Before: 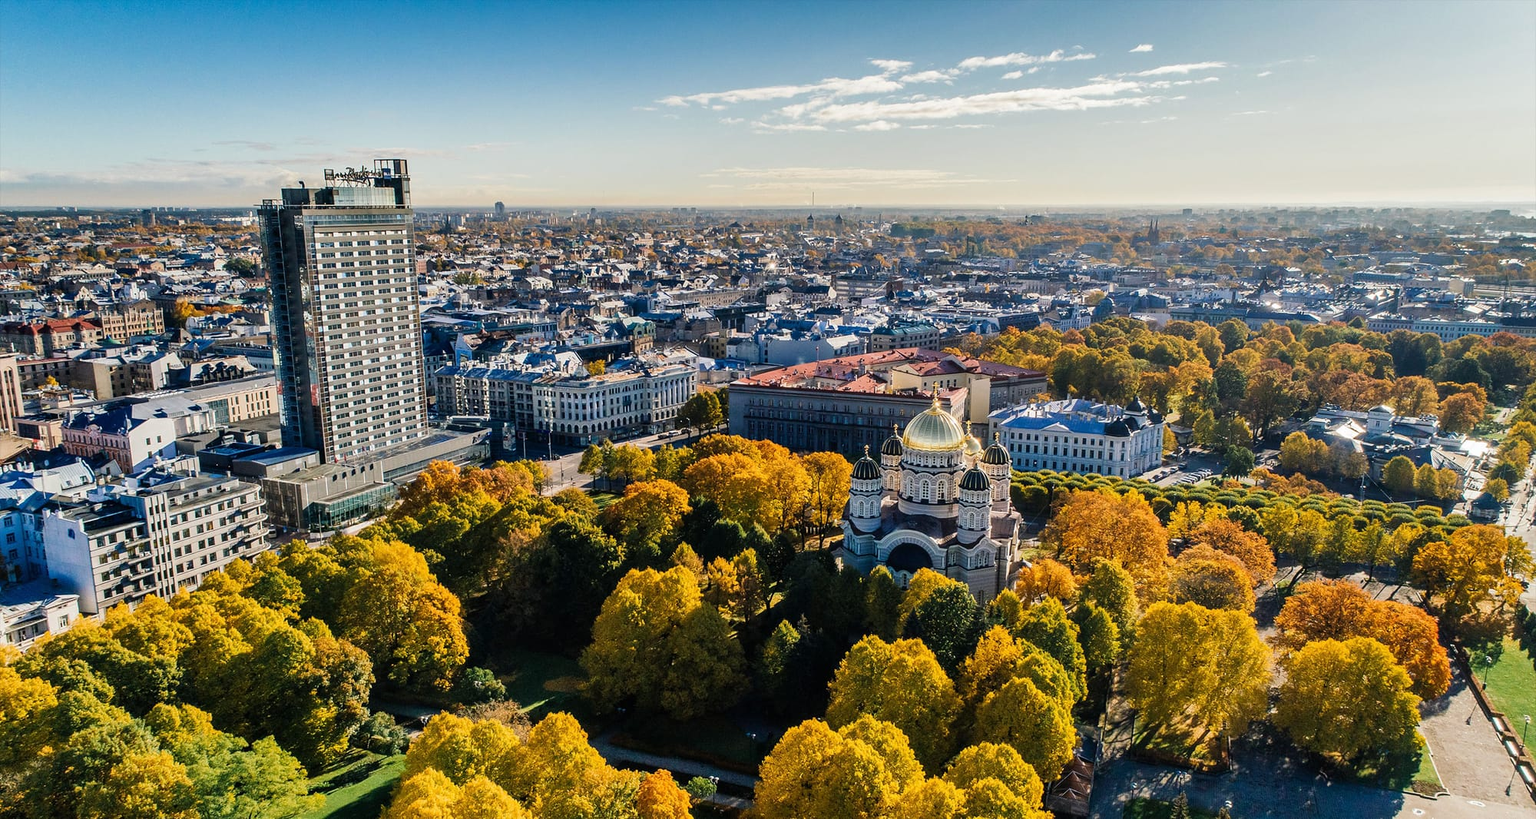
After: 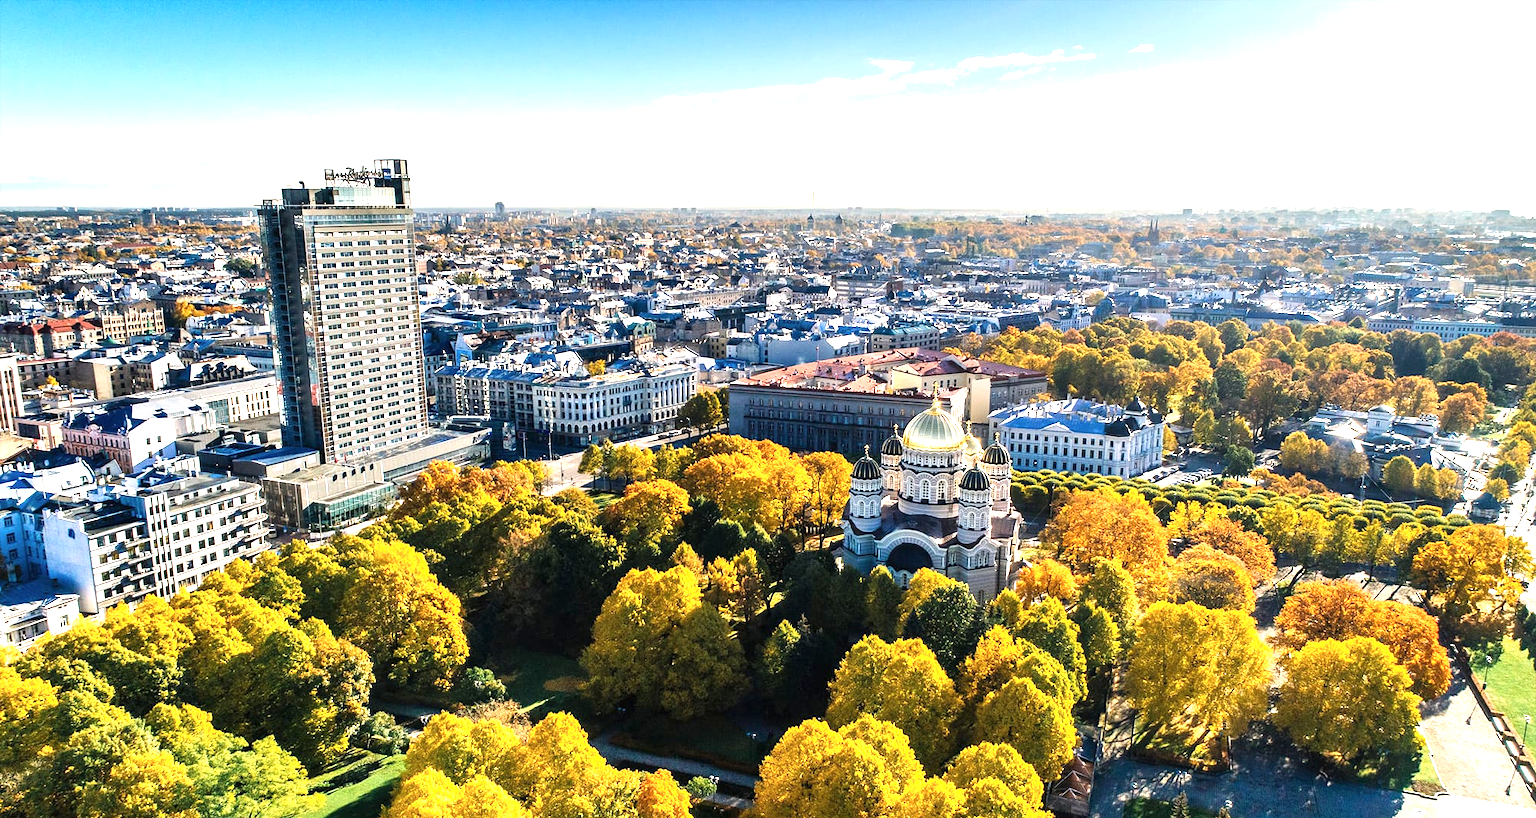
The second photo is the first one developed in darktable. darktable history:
exposure: black level correction 0, exposure 1 EV, compensate exposure bias true, compensate highlight preservation false
shadows and highlights: shadows -12.5, white point adjustment 4, highlights 28.33
